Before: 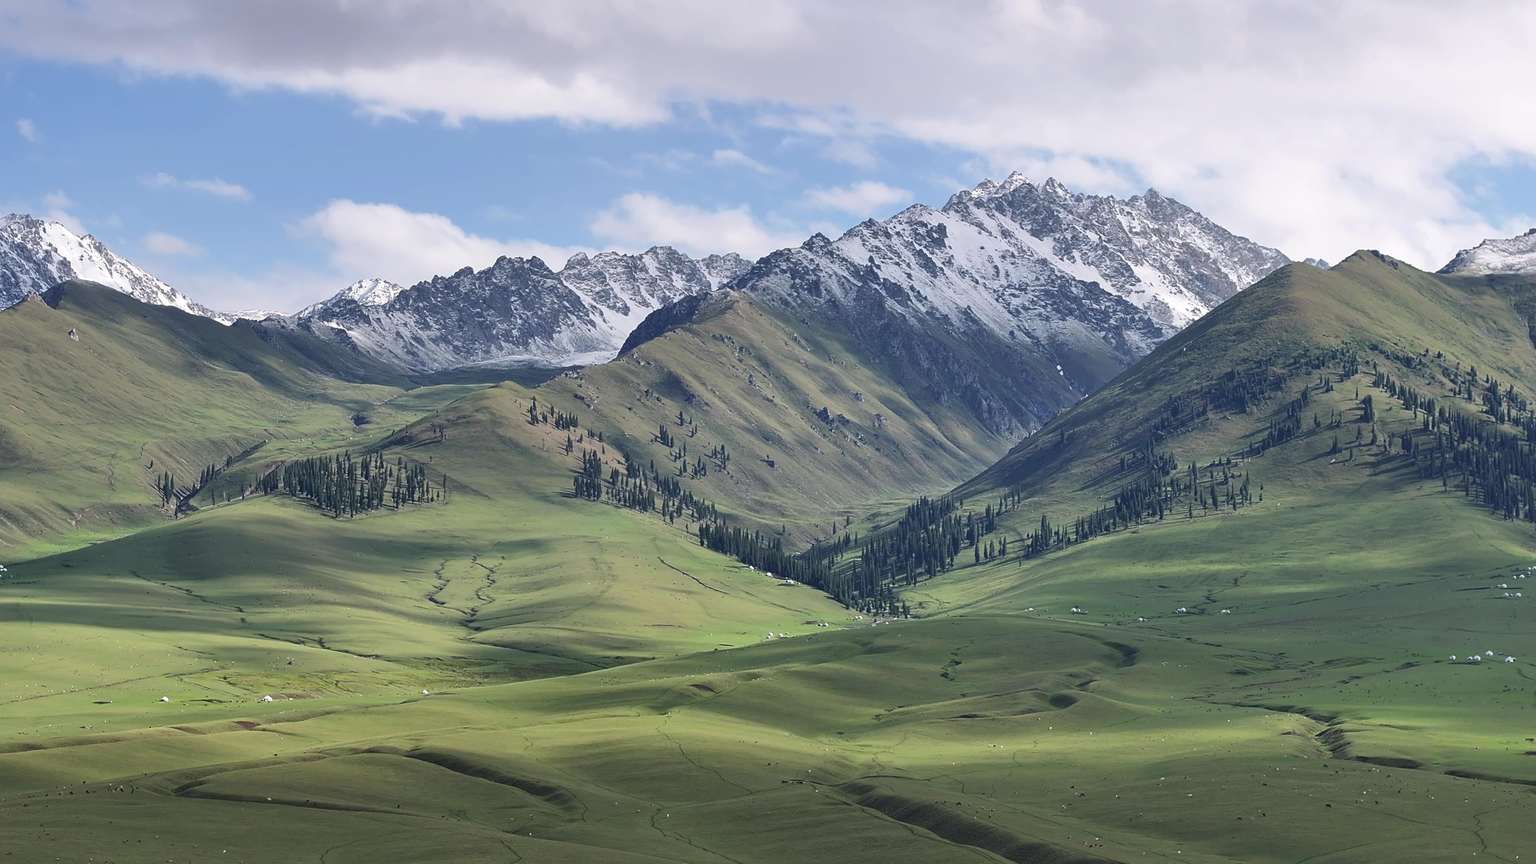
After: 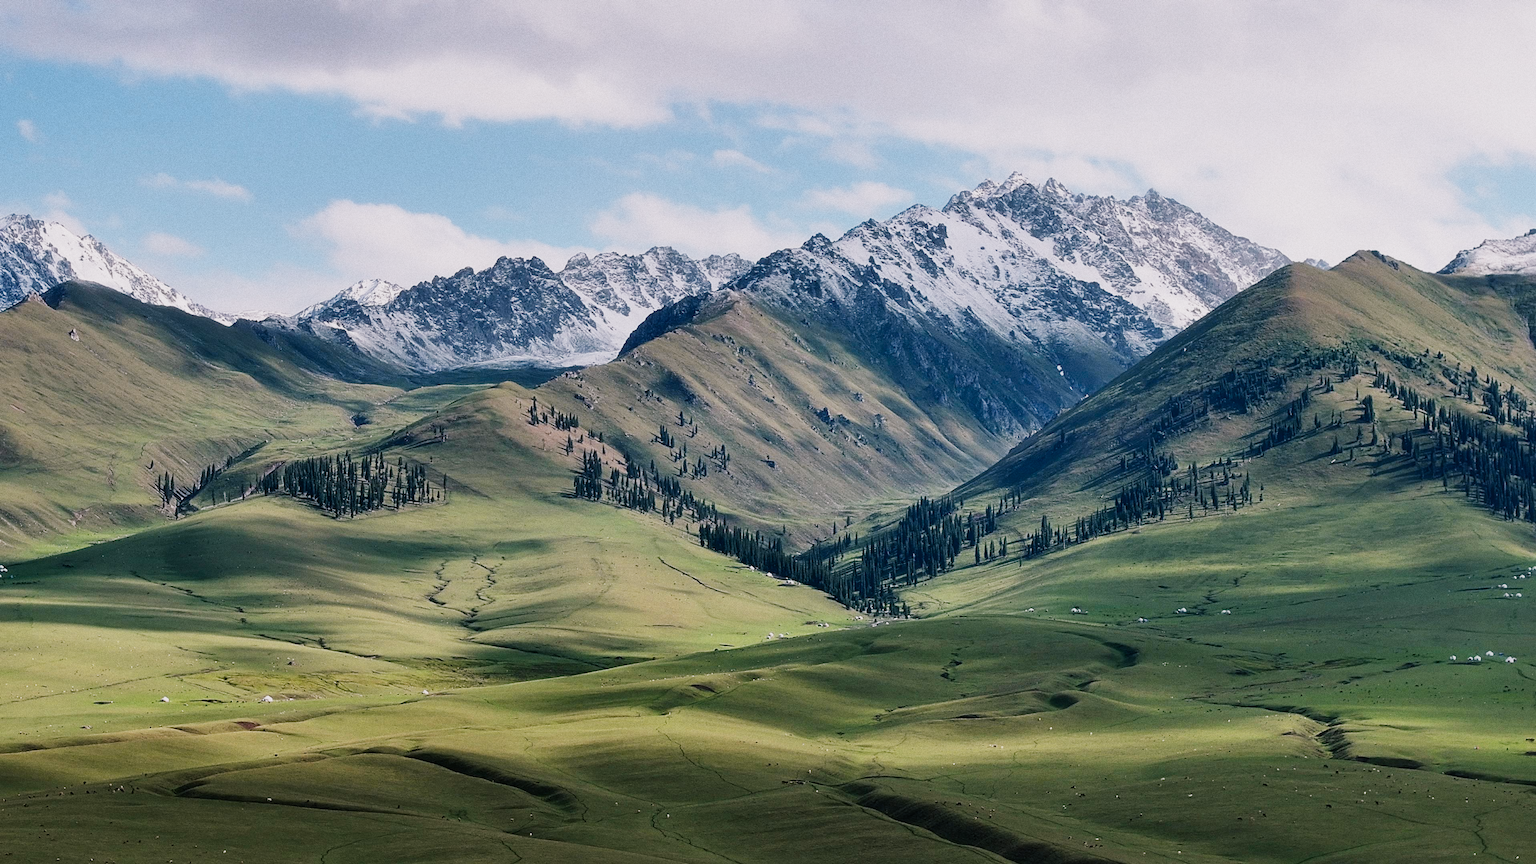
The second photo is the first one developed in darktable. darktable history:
contrast equalizer: octaves 7, y [[0.6 ×6], [0.55 ×6], [0 ×6], [0 ×6], [0 ×6]], mix 0.2
color balance rgb: shadows lift › chroma 2%, shadows lift › hue 217.2°, power › chroma 0.25%, power › hue 60°, highlights gain › chroma 1.5%, highlights gain › hue 309.6°, global offset › luminance -0.5%, perceptual saturation grading › global saturation 15%, global vibrance 20%
diffuse or sharpen "bloom 20%": radius span 32, 1st order speed 50%, 2nd order speed 50%, 3rd order speed 50%, 4th order speed 50% | blend: blend mode normal, opacity 20%; mask: uniform (no mask)
exposure "auto exposure": compensate highlight preservation false
rgb primaries: red hue -0.035, red purity 1.02, green hue 0.052, green purity 0.95, blue hue -0.122, blue purity 0.95
sigmoid: contrast 1.8, skew -0.2, preserve hue 0%, red attenuation 0.1, red rotation 0.035, green attenuation 0.1, green rotation -0.017, blue attenuation 0.15, blue rotation -0.052, base primaries Rec2020
grain "silver grain": coarseness 0.09 ISO, strength 40%
